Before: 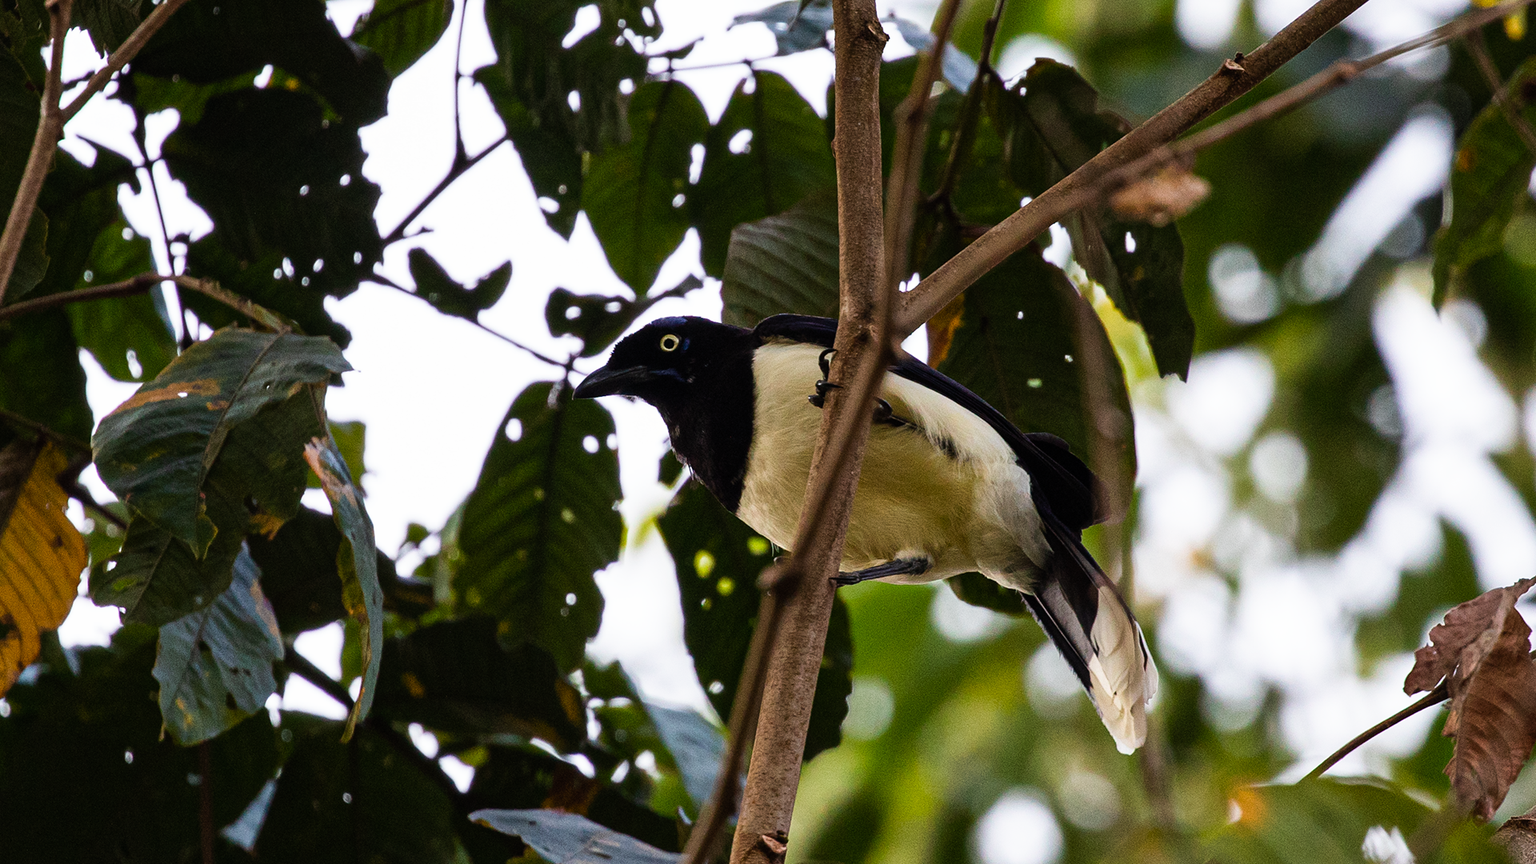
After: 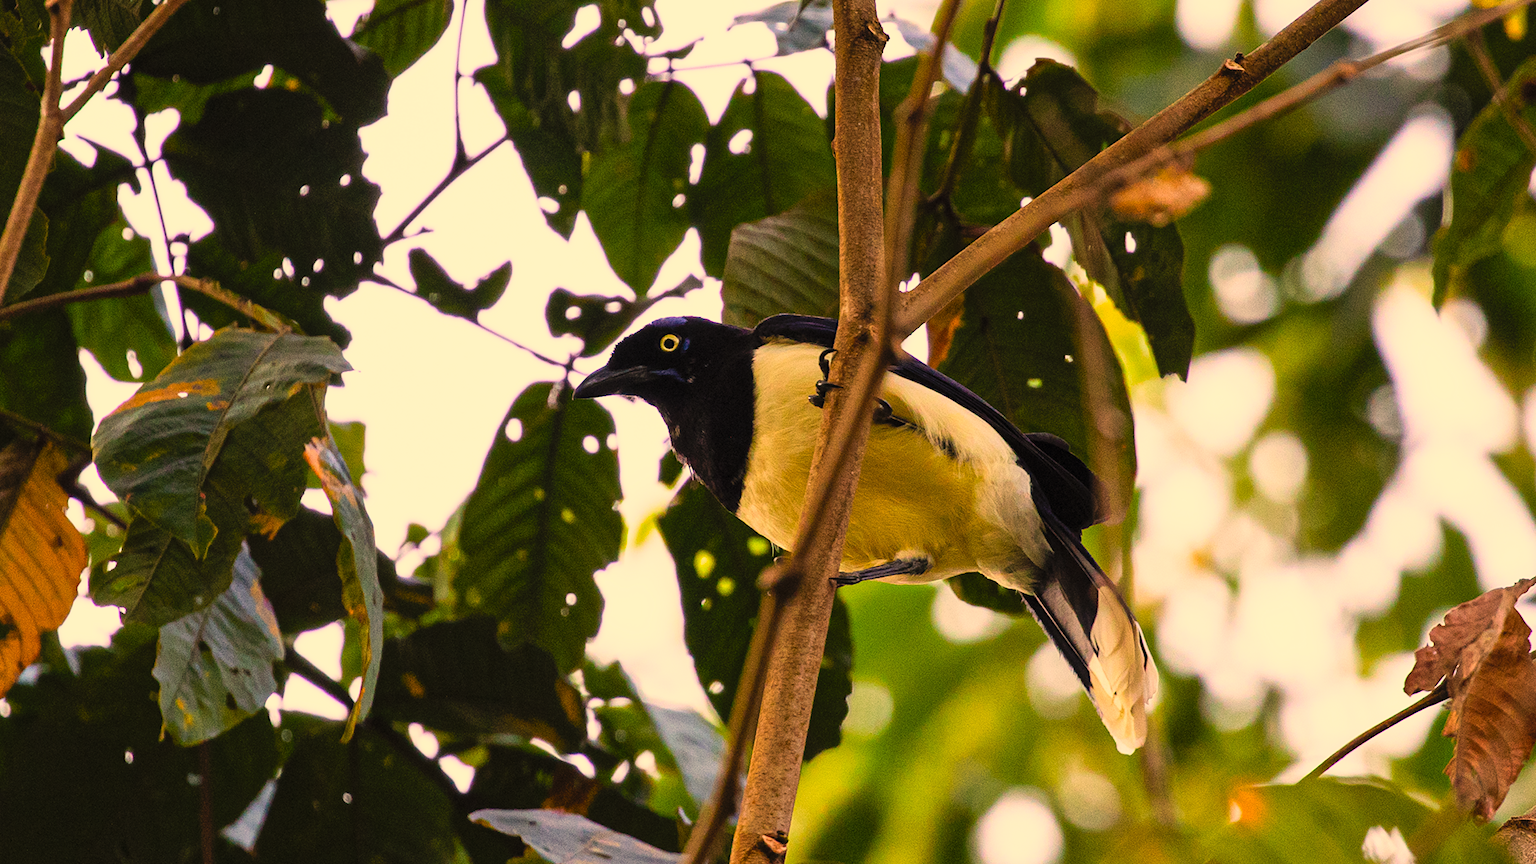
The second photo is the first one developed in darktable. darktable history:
contrast brightness saturation: contrast 0.069, brightness 0.175, saturation 0.415
color correction: highlights a* 14.94, highlights b* 31.58
